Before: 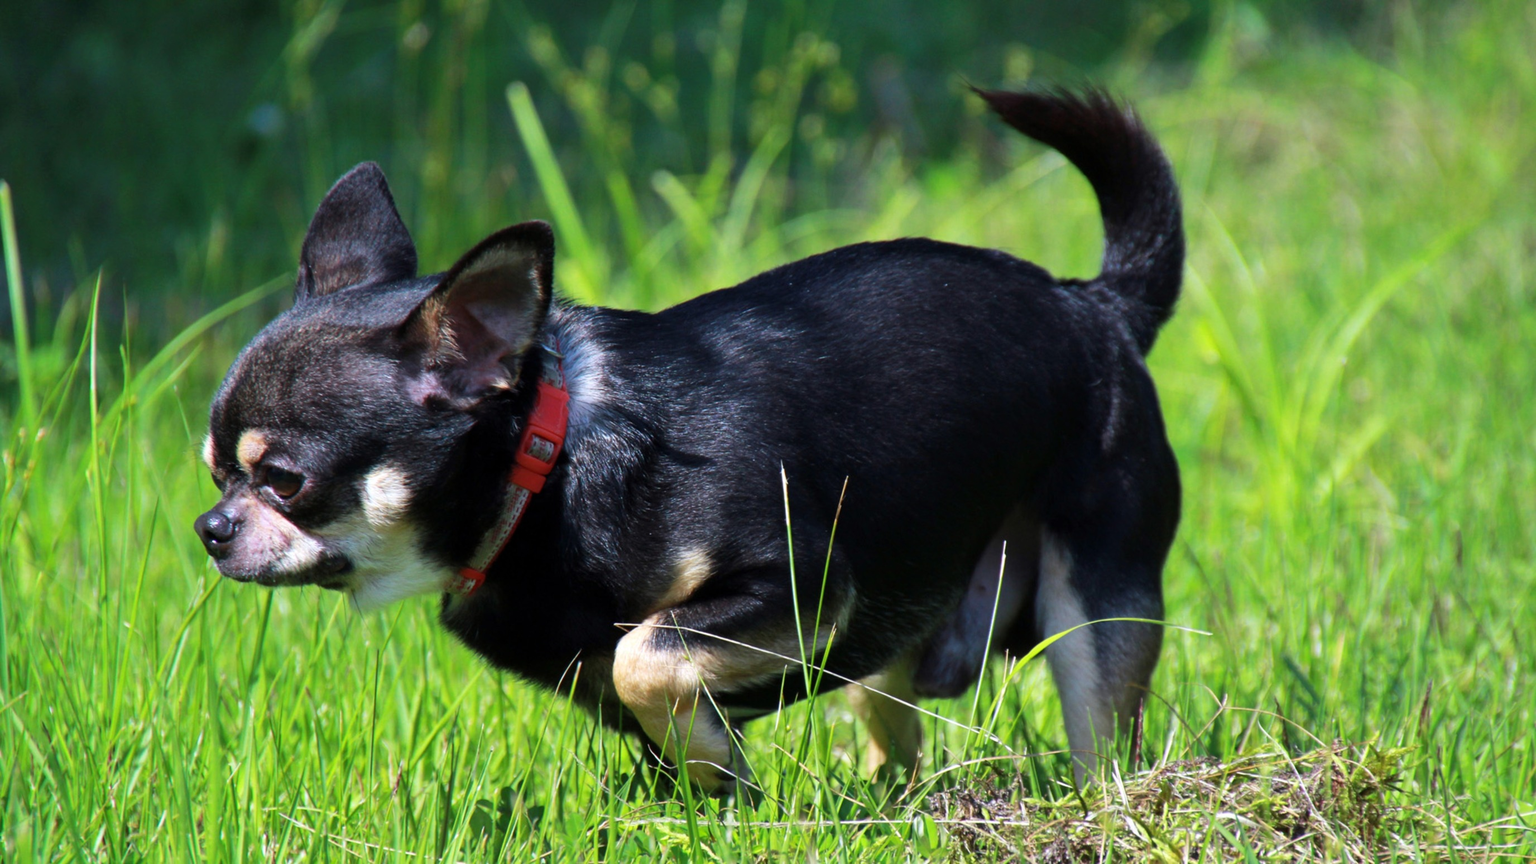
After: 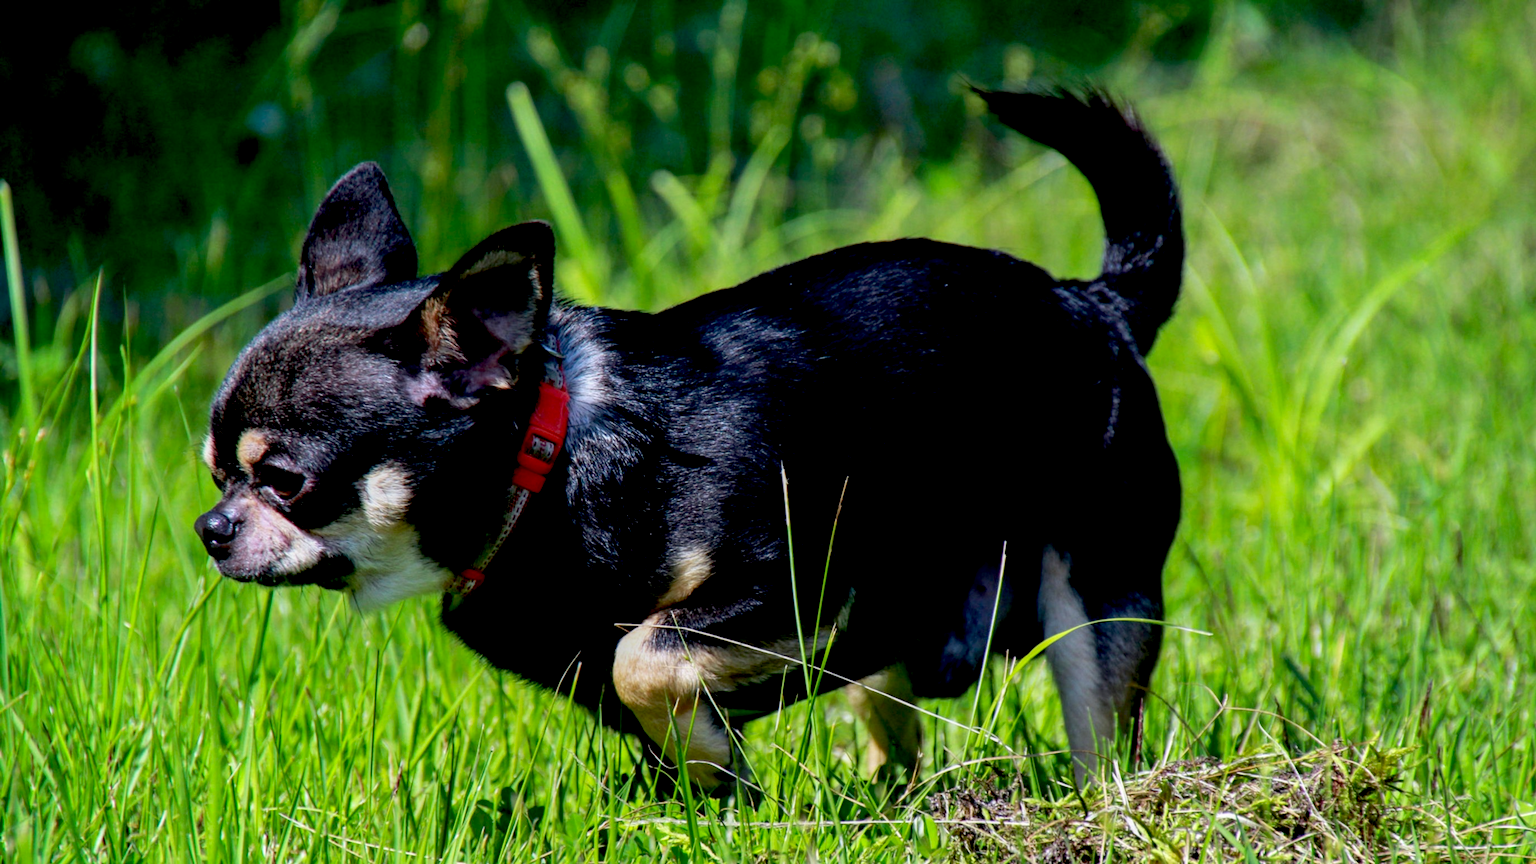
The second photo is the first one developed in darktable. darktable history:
exposure: black level correction 0.029, exposure -0.081 EV, compensate highlight preservation false
local contrast: on, module defaults
